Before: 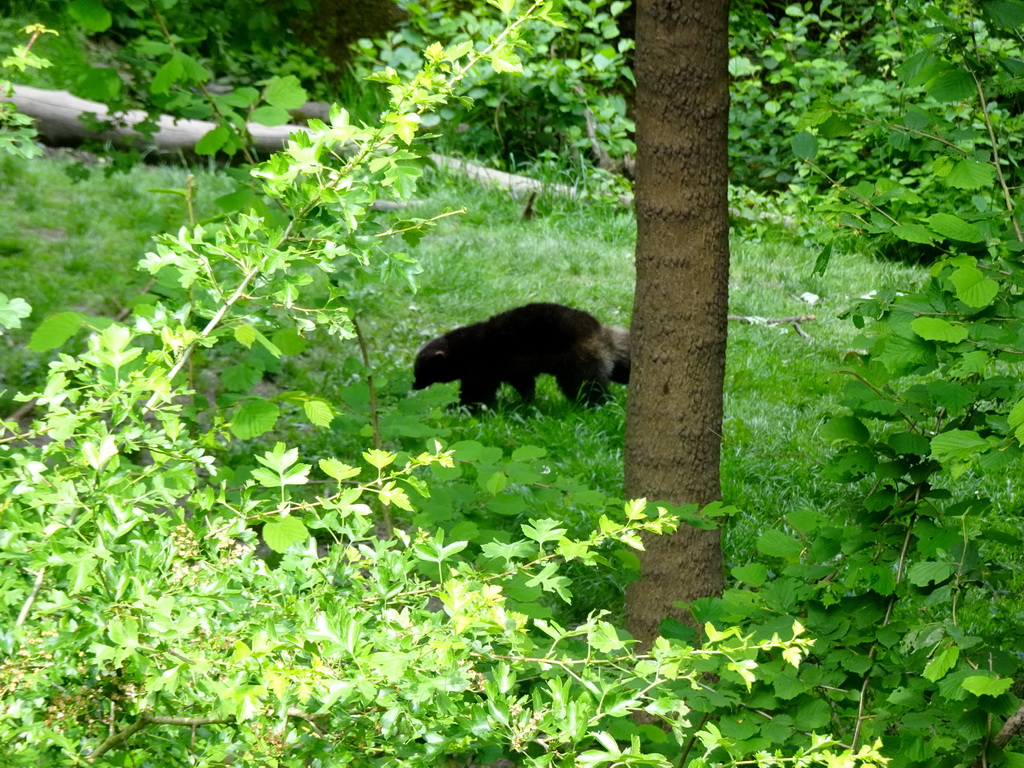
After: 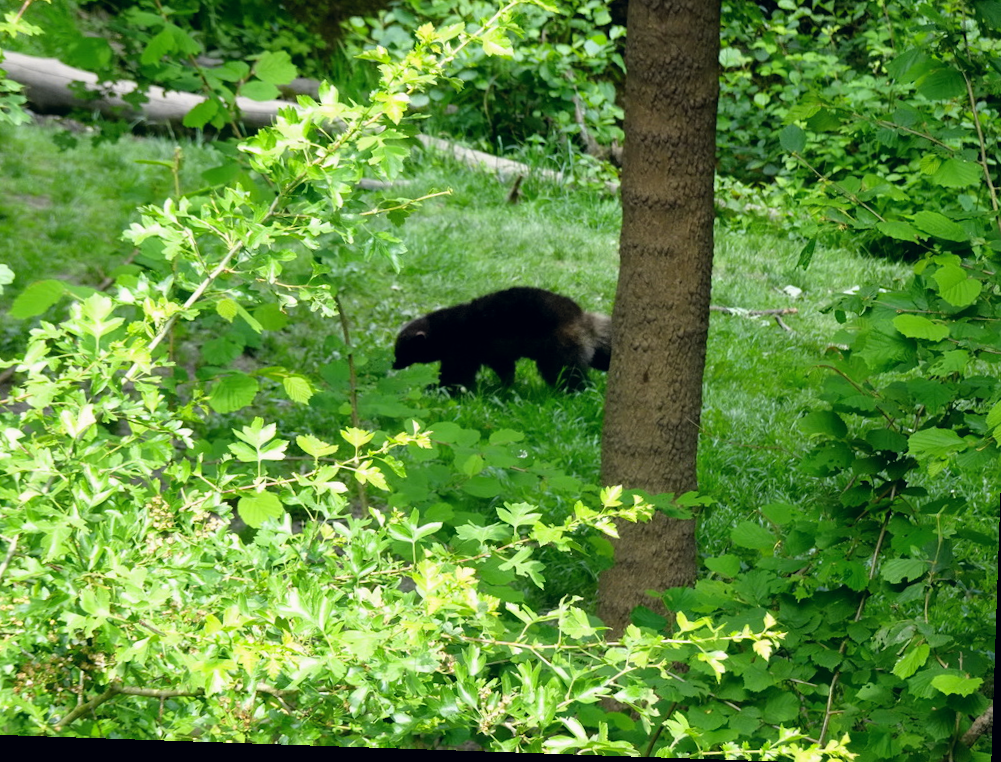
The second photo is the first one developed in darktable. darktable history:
crop and rotate: angle -1.96°, left 3.161%, top 4.325%, right 1.458%, bottom 0.638%
exposure: exposure -0.065 EV, compensate exposure bias true, compensate highlight preservation false
color correction: highlights a* 0.414, highlights b* 2.71, shadows a* -0.877, shadows b* -4.55
